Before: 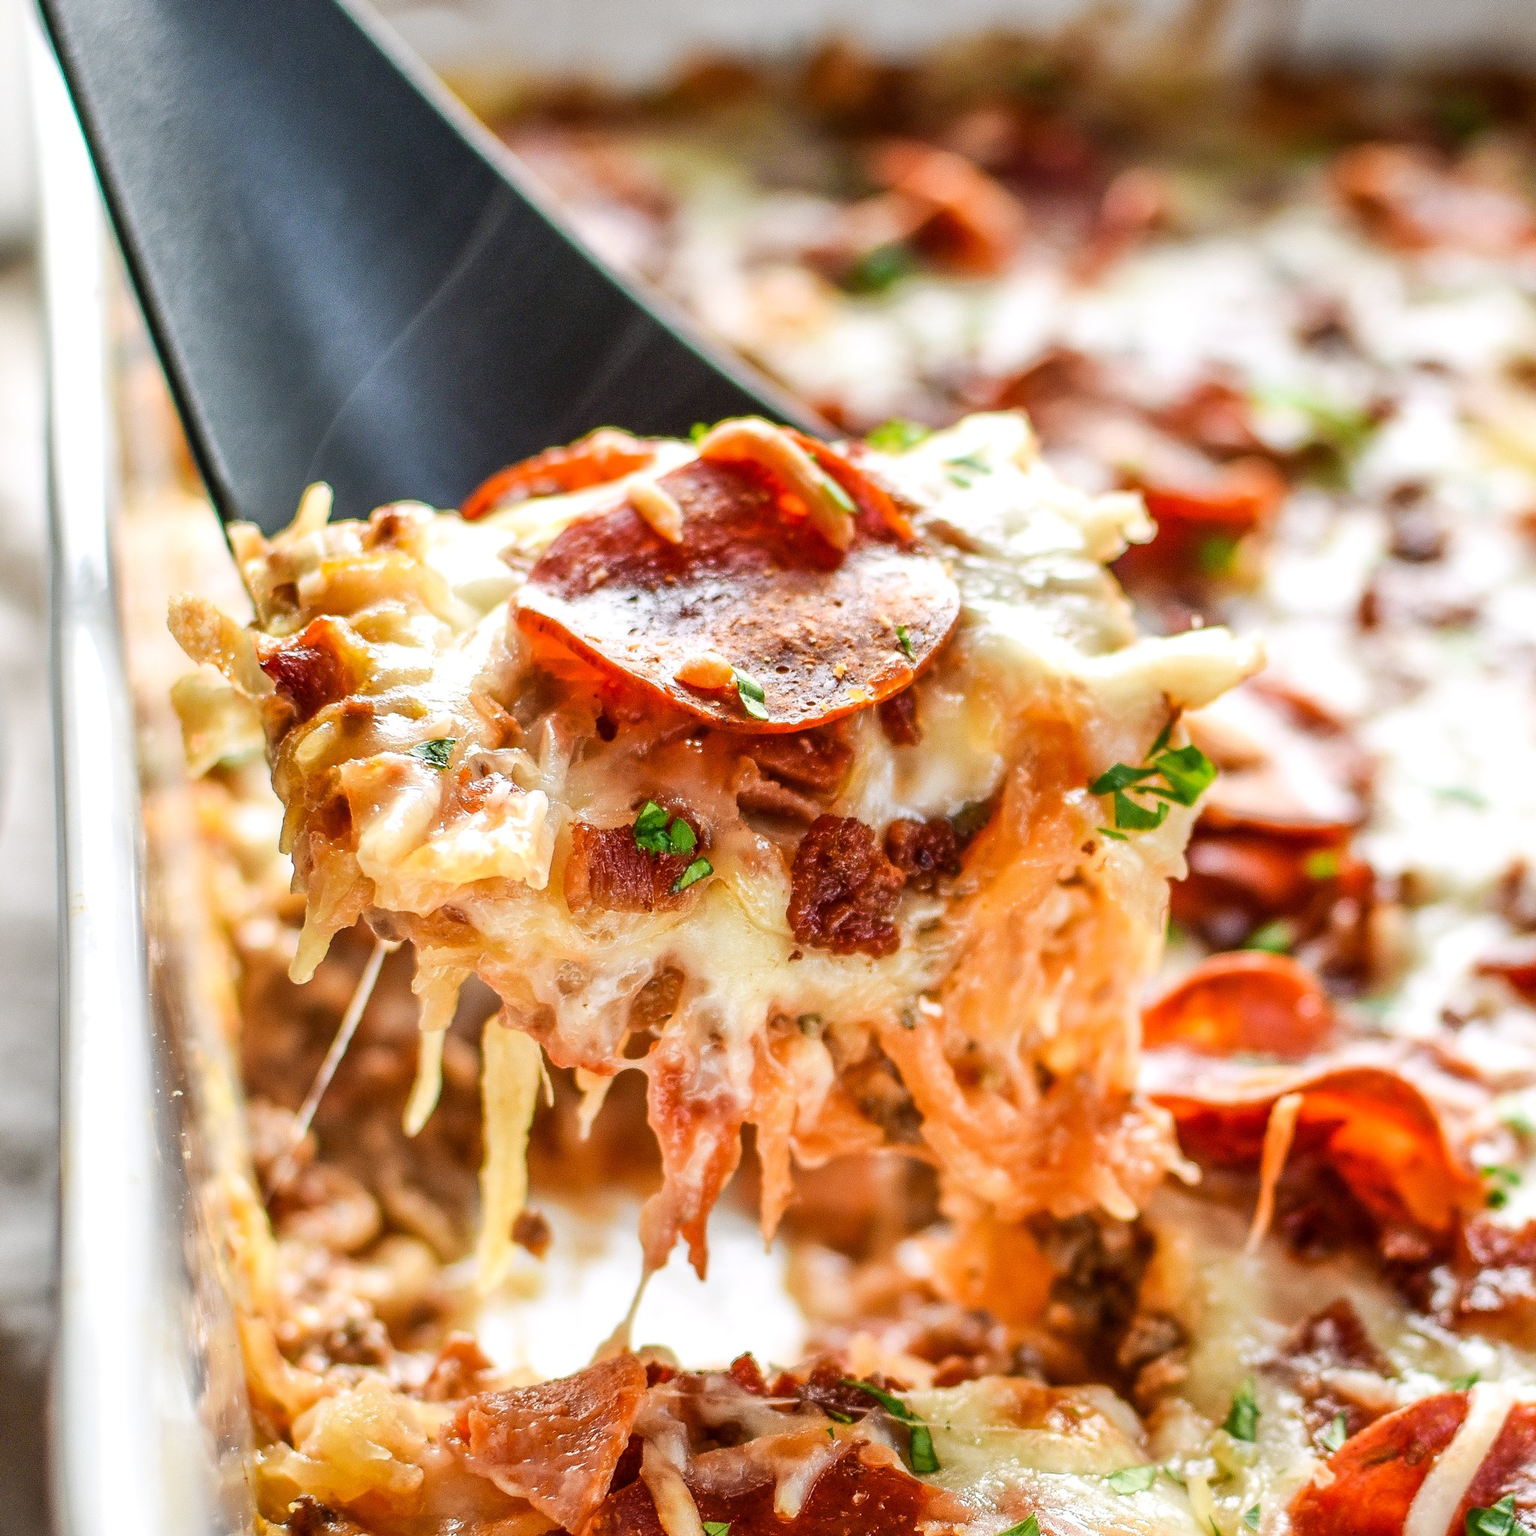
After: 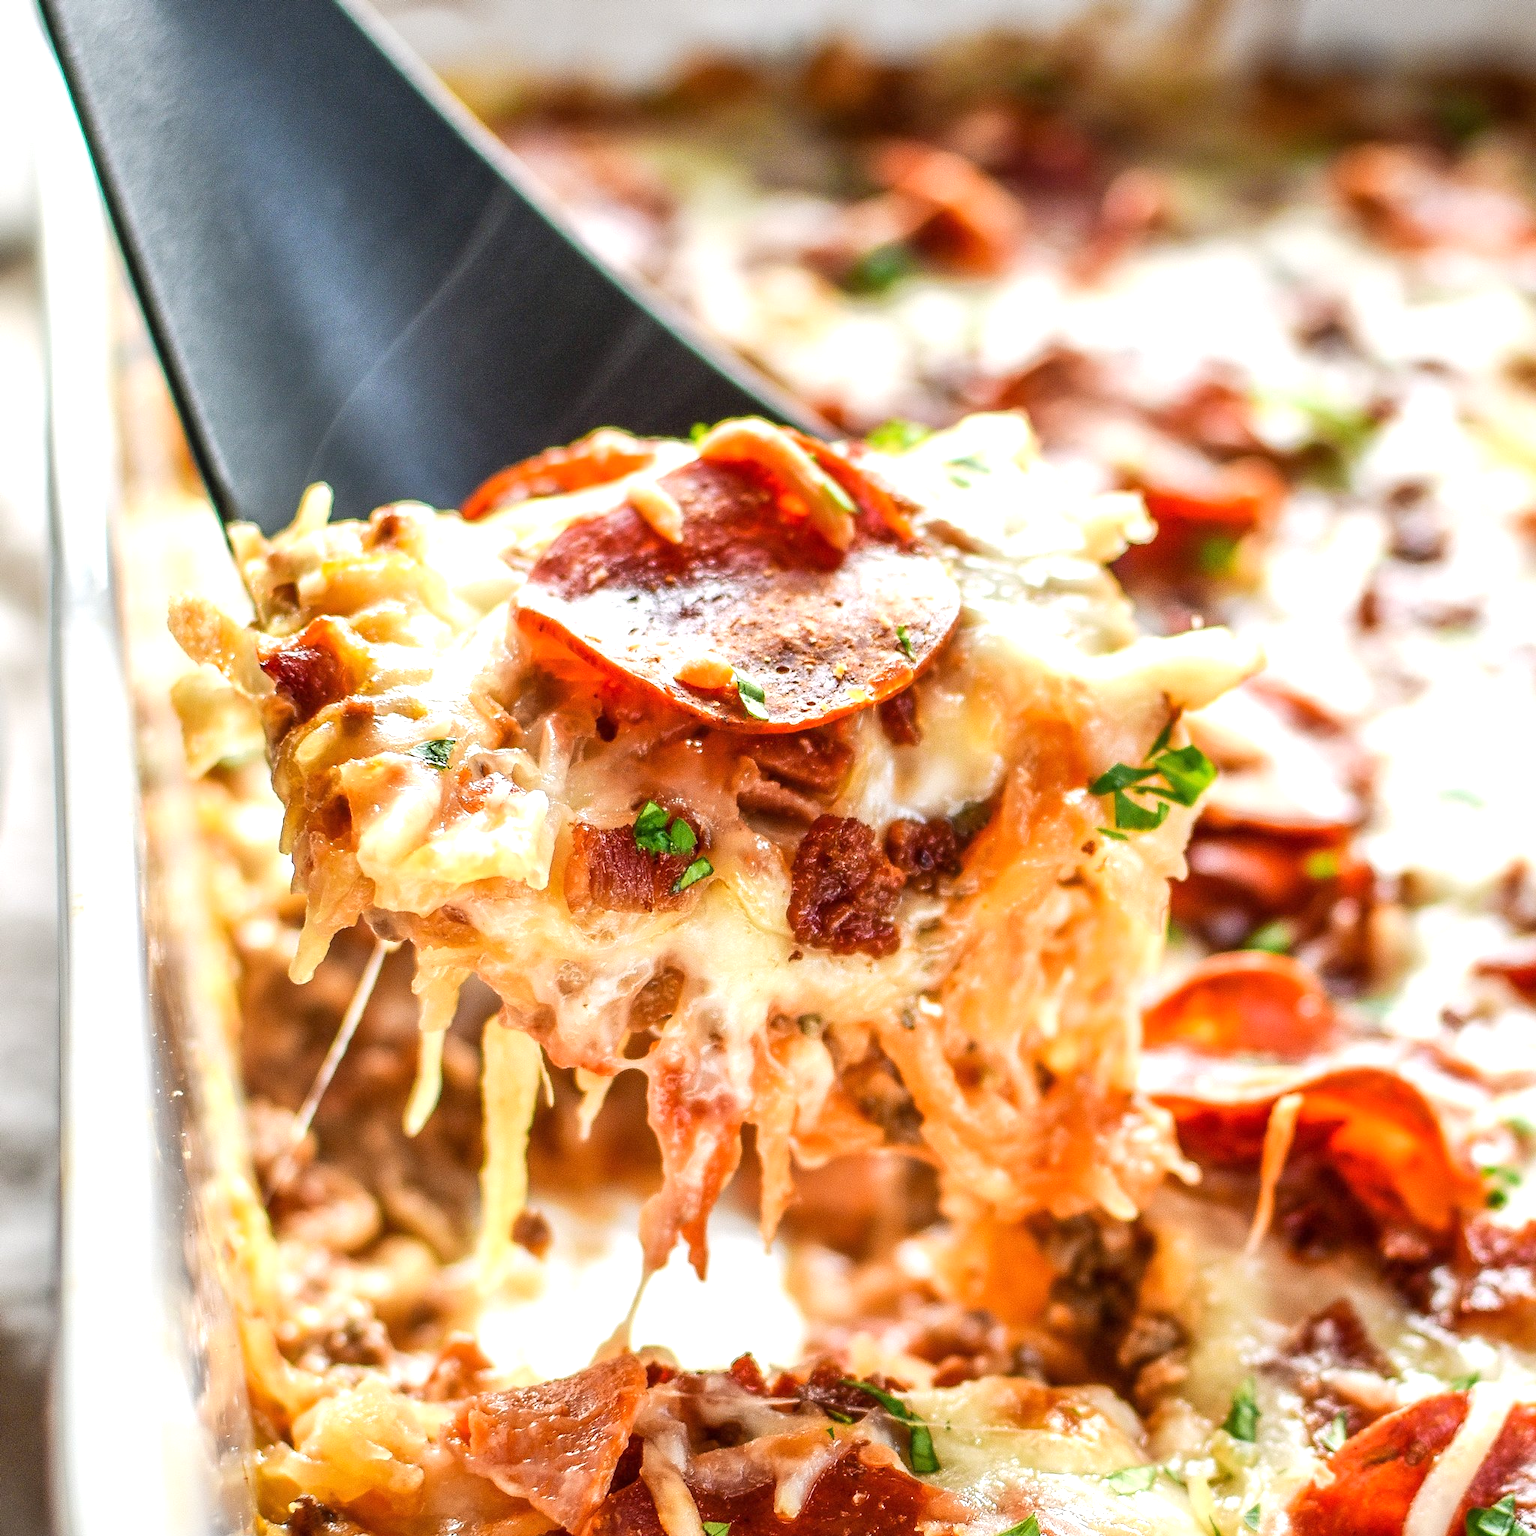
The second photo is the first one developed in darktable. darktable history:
exposure: exposure 0.373 EV, compensate highlight preservation false
tone equalizer: luminance estimator HSV value / RGB max
